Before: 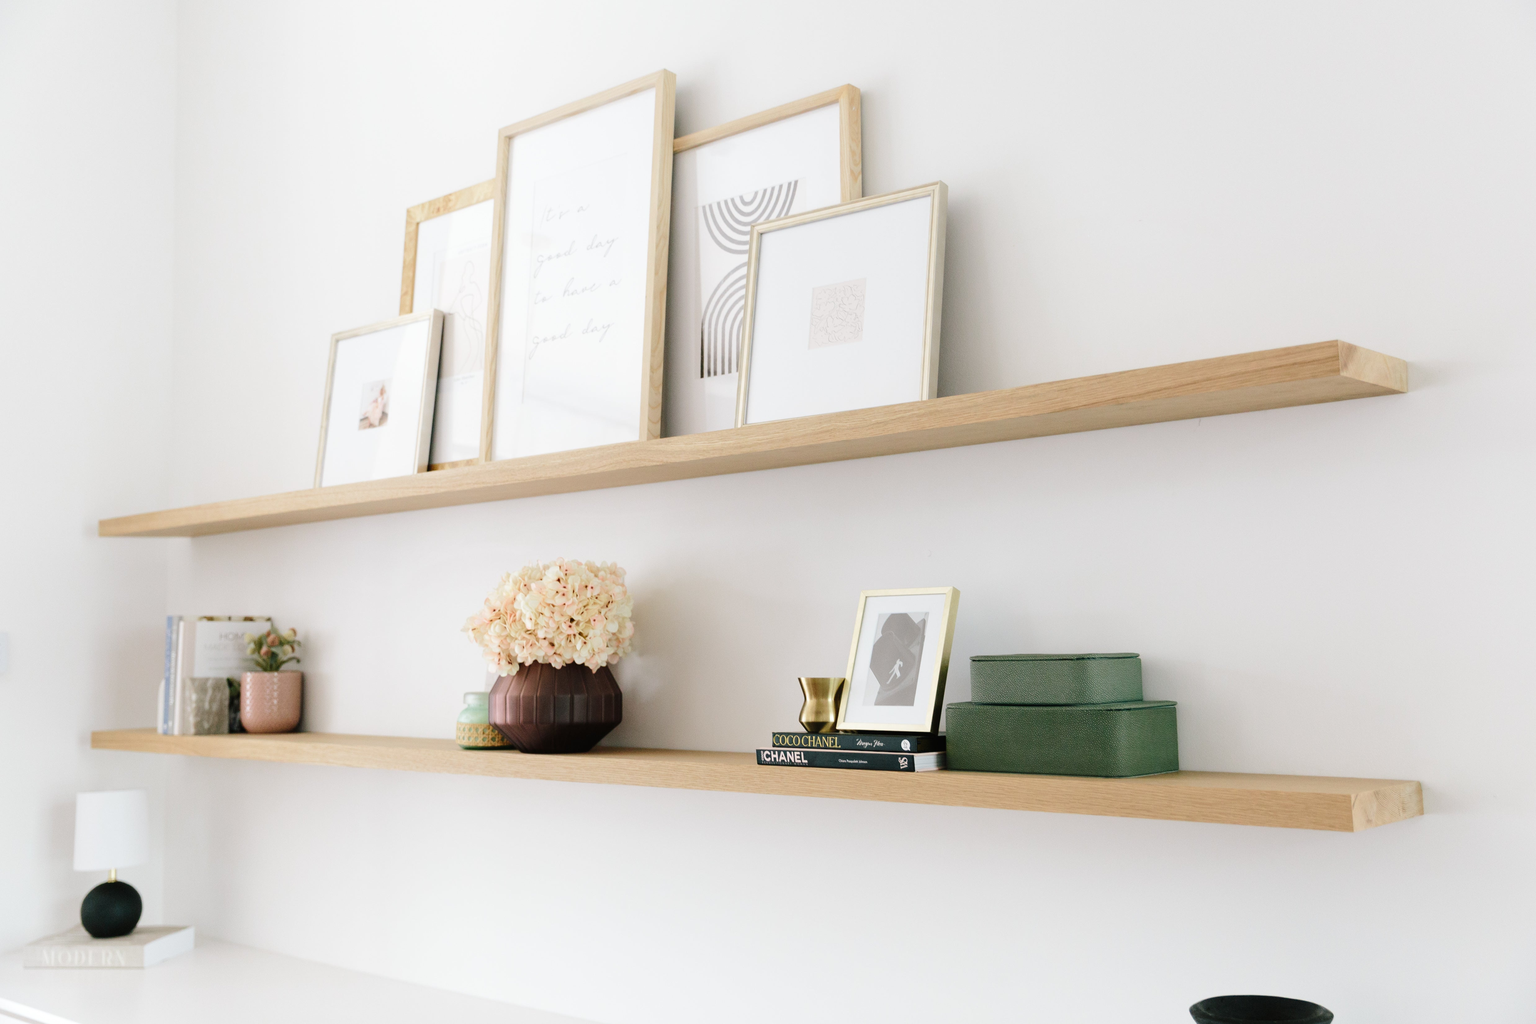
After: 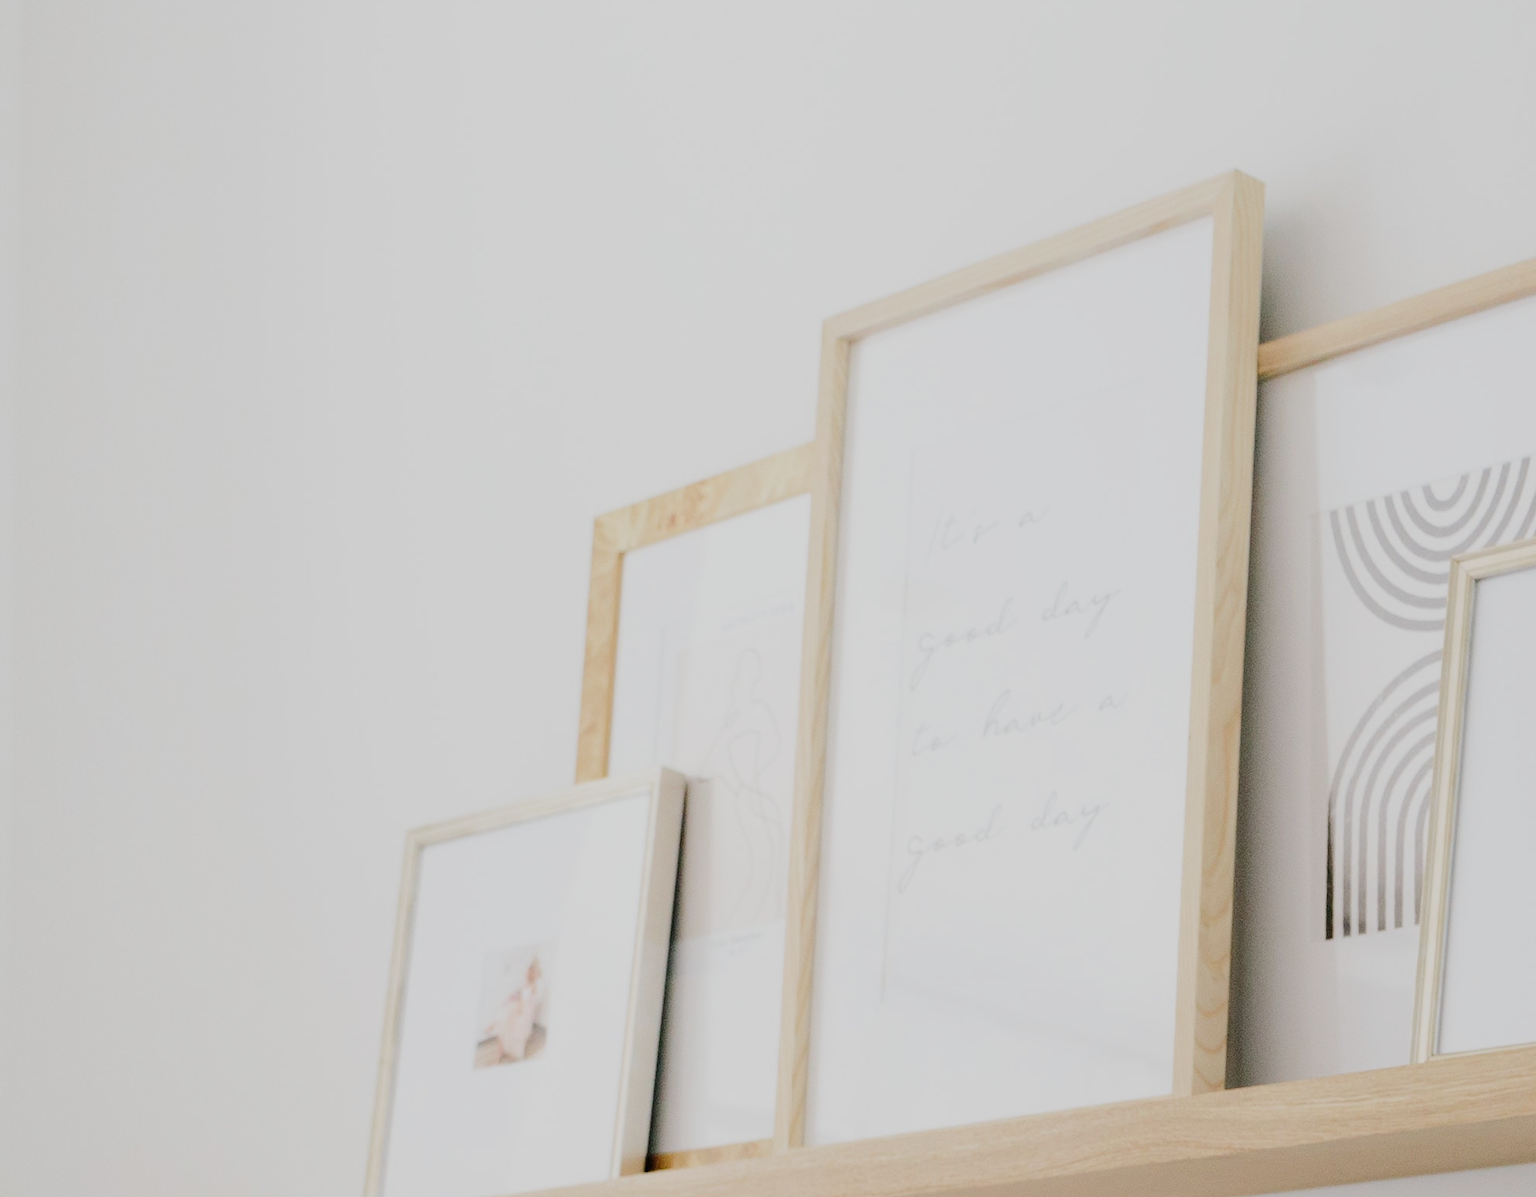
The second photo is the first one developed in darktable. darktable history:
crop and rotate: left 10.981%, top 0.116%, right 48.875%, bottom 52.933%
filmic rgb: black relative exposure -7.65 EV, white relative exposure 4.56 EV, hardness 3.61
tone equalizer: edges refinement/feathering 500, mask exposure compensation -1.57 EV, preserve details no
